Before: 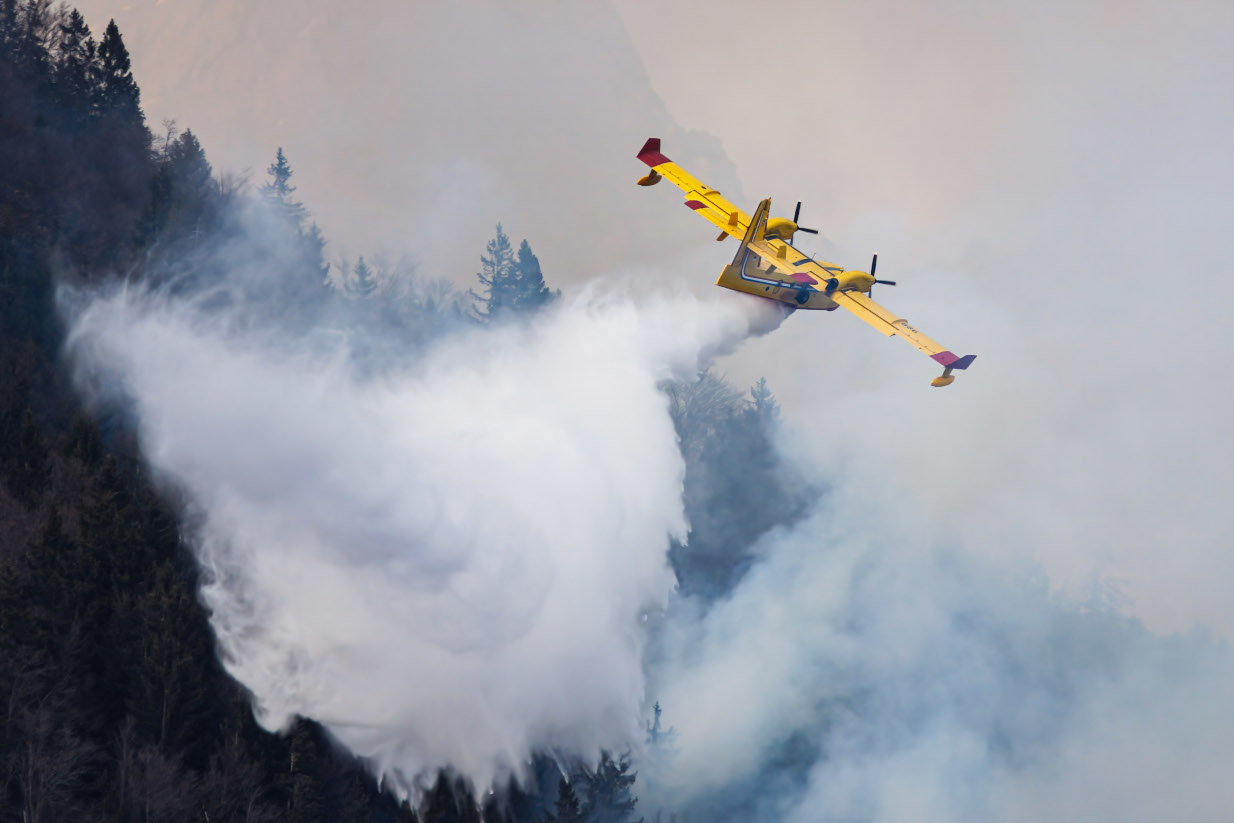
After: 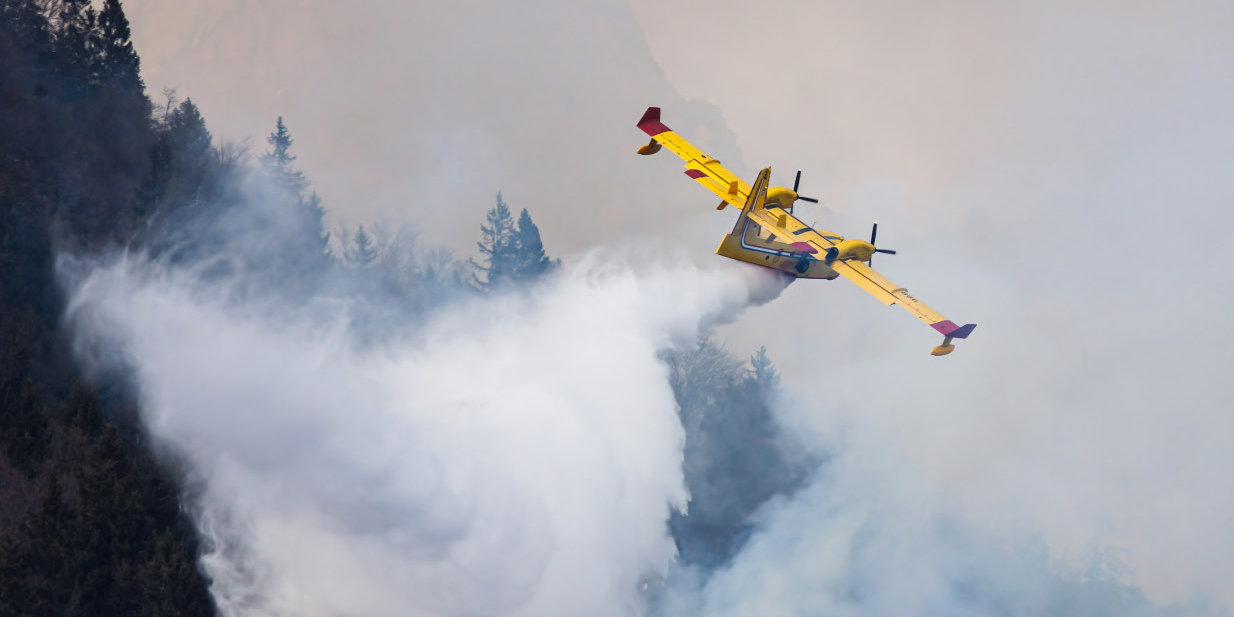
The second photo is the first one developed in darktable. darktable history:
tone equalizer: on, module defaults
crop: top 3.857%, bottom 21.132%
